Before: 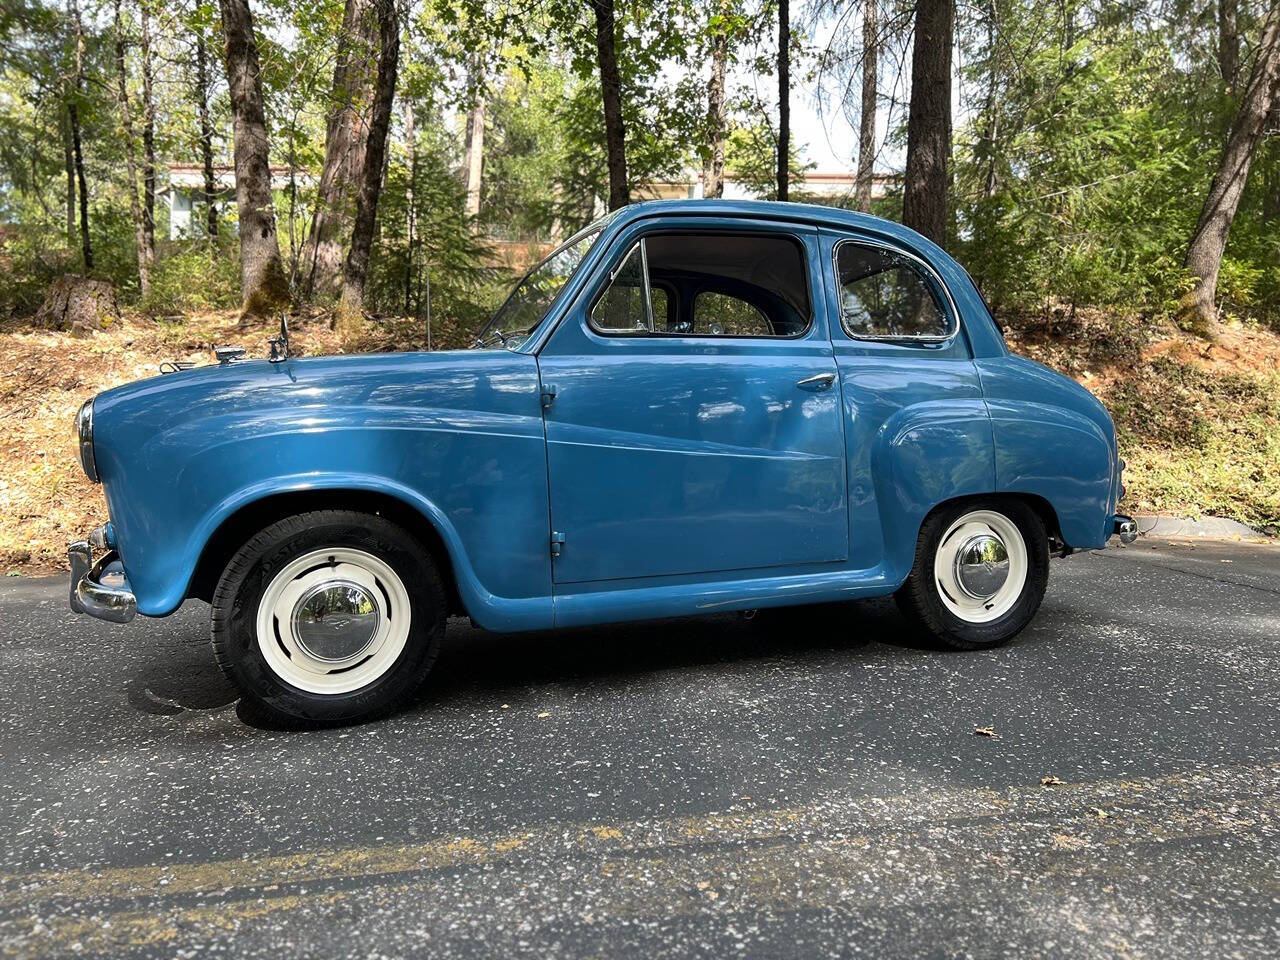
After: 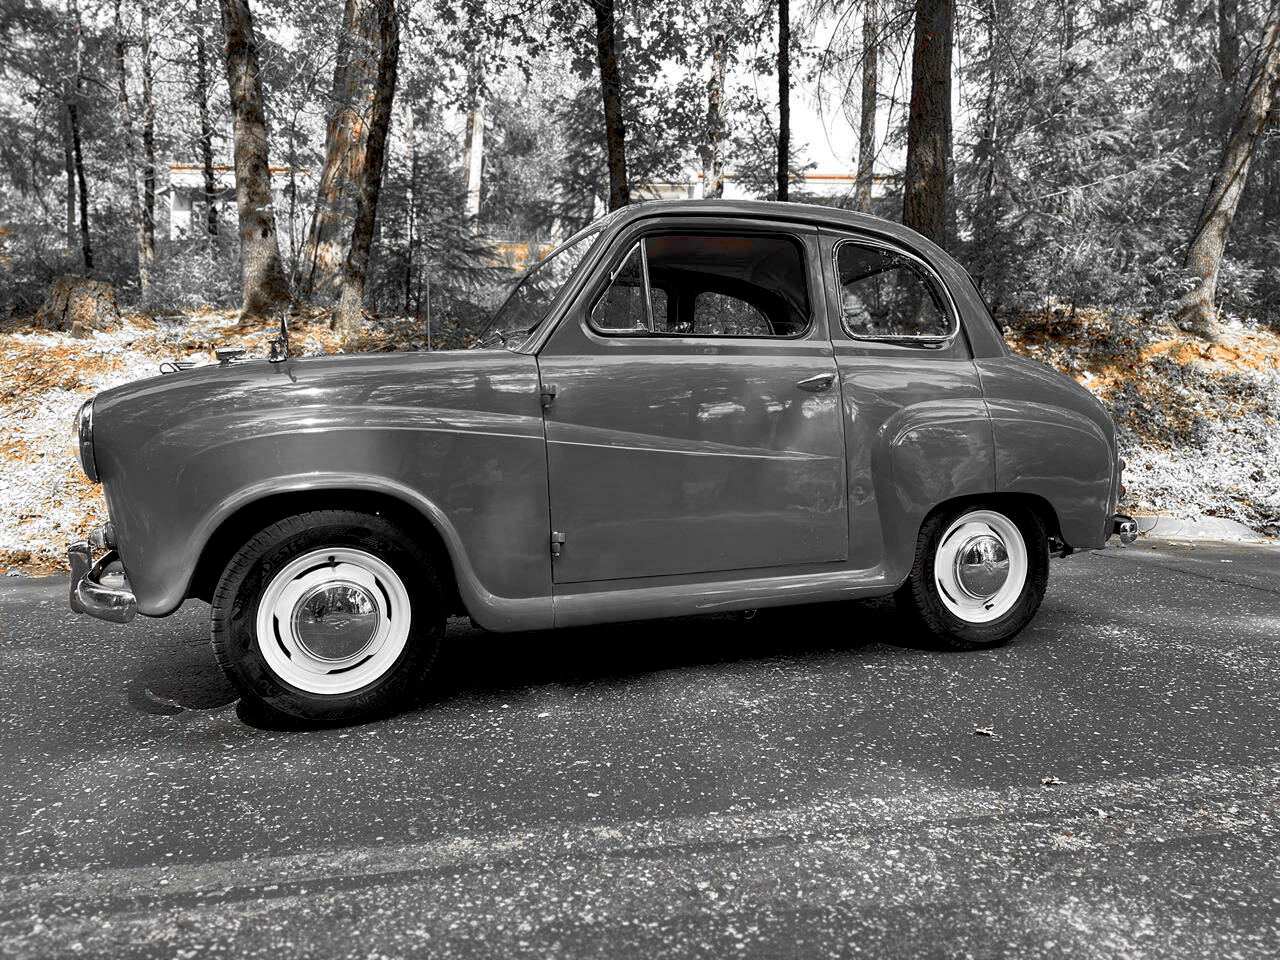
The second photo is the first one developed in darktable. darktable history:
color balance rgb: global offset › luminance -0.484%, perceptual saturation grading › global saturation 20%, perceptual saturation grading › highlights -24.793%, perceptual saturation grading › shadows 49.899%
tone curve: curves: ch0 [(0, 0) (0.003, 0.013) (0.011, 0.02) (0.025, 0.037) (0.044, 0.068) (0.069, 0.108) (0.1, 0.138) (0.136, 0.168) (0.177, 0.203) (0.224, 0.241) (0.277, 0.281) (0.335, 0.328) (0.399, 0.382) (0.468, 0.448) (0.543, 0.519) (0.623, 0.603) (0.709, 0.705) (0.801, 0.808) (0.898, 0.903) (1, 1)], preserve colors none
shadows and highlights: highlights color adjustment 42.04%, soften with gaussian
color correction: highlights a* -5.86, highlights b* 11.25
color zones: curves: ch0 [(0, 0.65) (0.096, 0.644) (0.221, 0.539) (0.429, 0.5) (0.571, 0.5) (0.714, 0.5) (0.857, 0.5) (1, 0.65)]; ch1 [(0, 0.5) (0.143, 0.5) (0.257, -0.002) (0.429, 0.04) (0.571, -0.001) (0.714, -0.015) (0.857, 0.024) (1, 0.5)]
contrast brightness saturation: brightness -0.019, saturation 0.362
